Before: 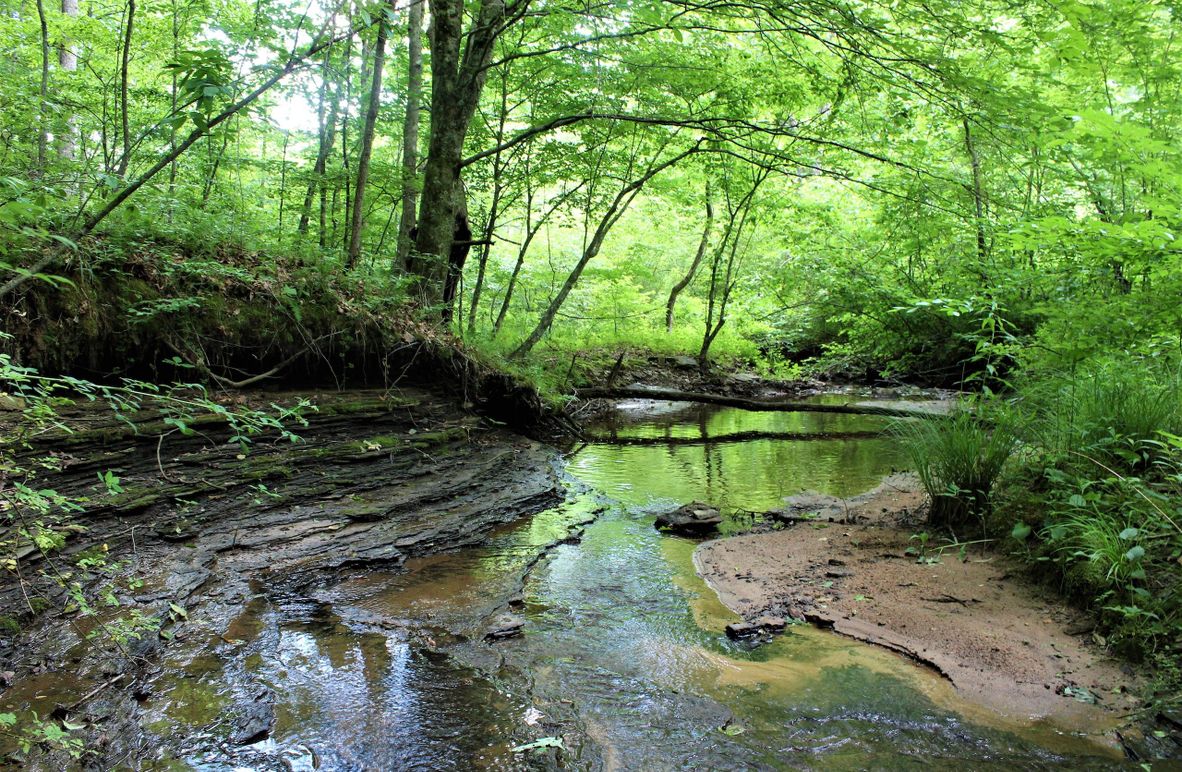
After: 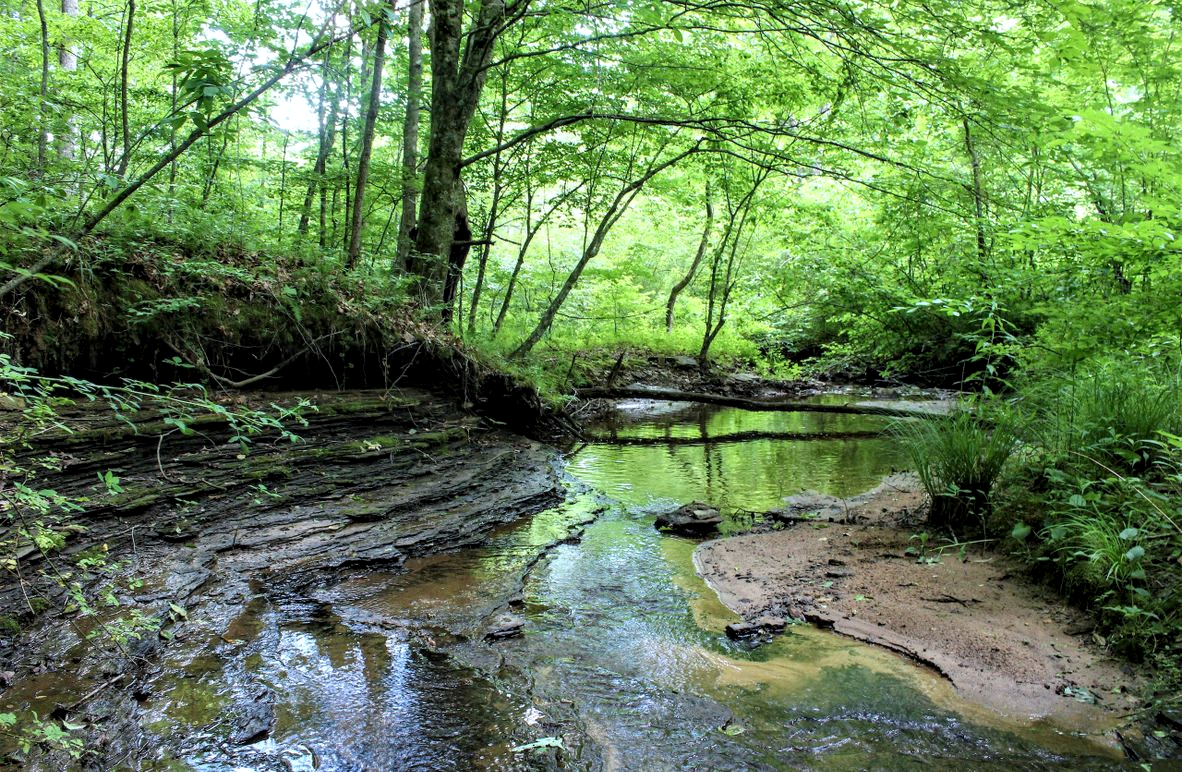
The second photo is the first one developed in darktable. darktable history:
shadows and highlights: radius 93.07, shadows -14.46, white point adjustment 0.23, highlights 31.48, compress 48.23%, highlights color adjustment 52.79%, soften with gaussian
local contrast: detail 130%
white balance: red 0.967, blue 1.049
